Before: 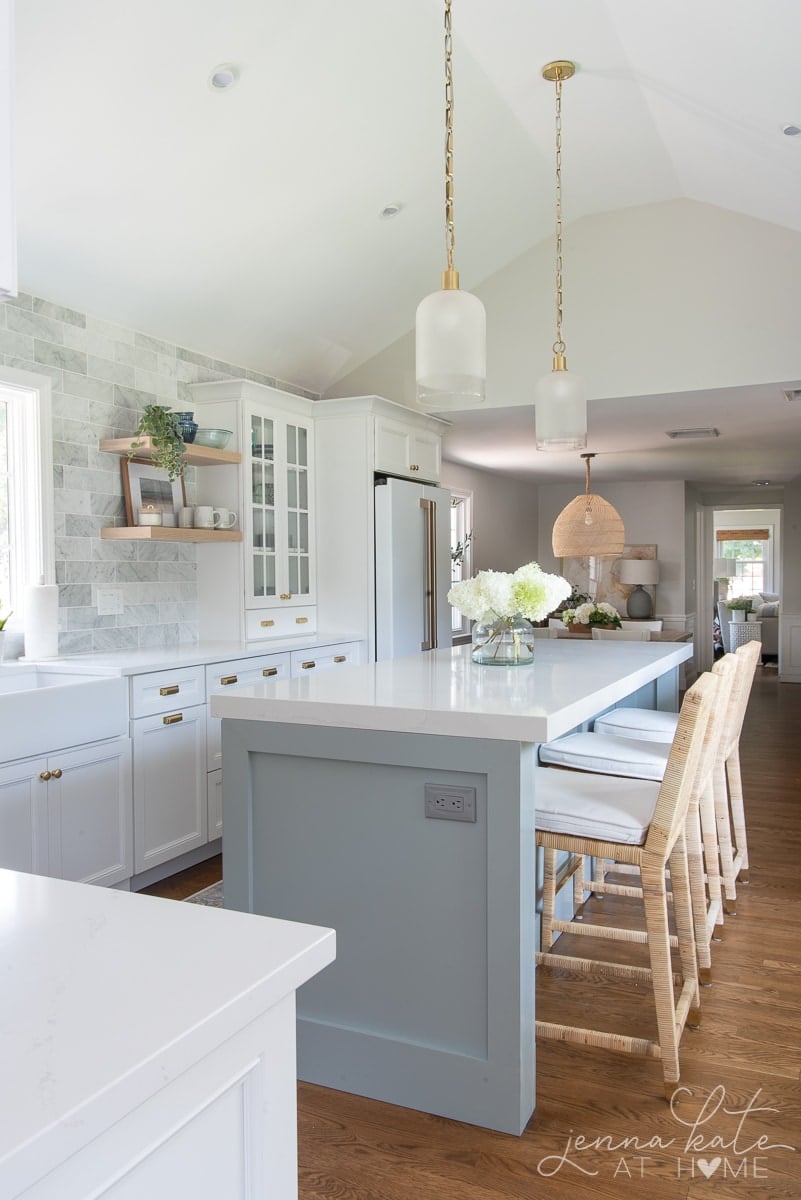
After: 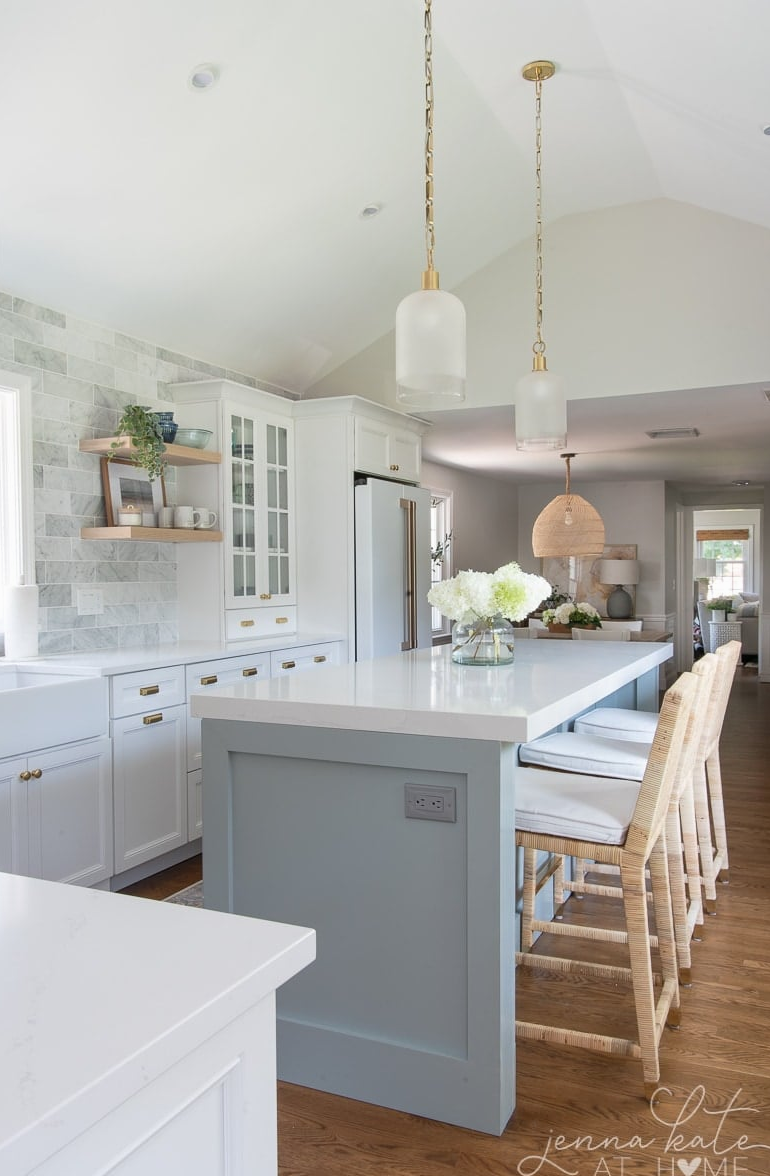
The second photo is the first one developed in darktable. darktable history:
exposure: exposure -0.04 EV, compensate highlight preservation false
crop and rotate: left 2.52%, right 1.339%, bottom 1.947%
